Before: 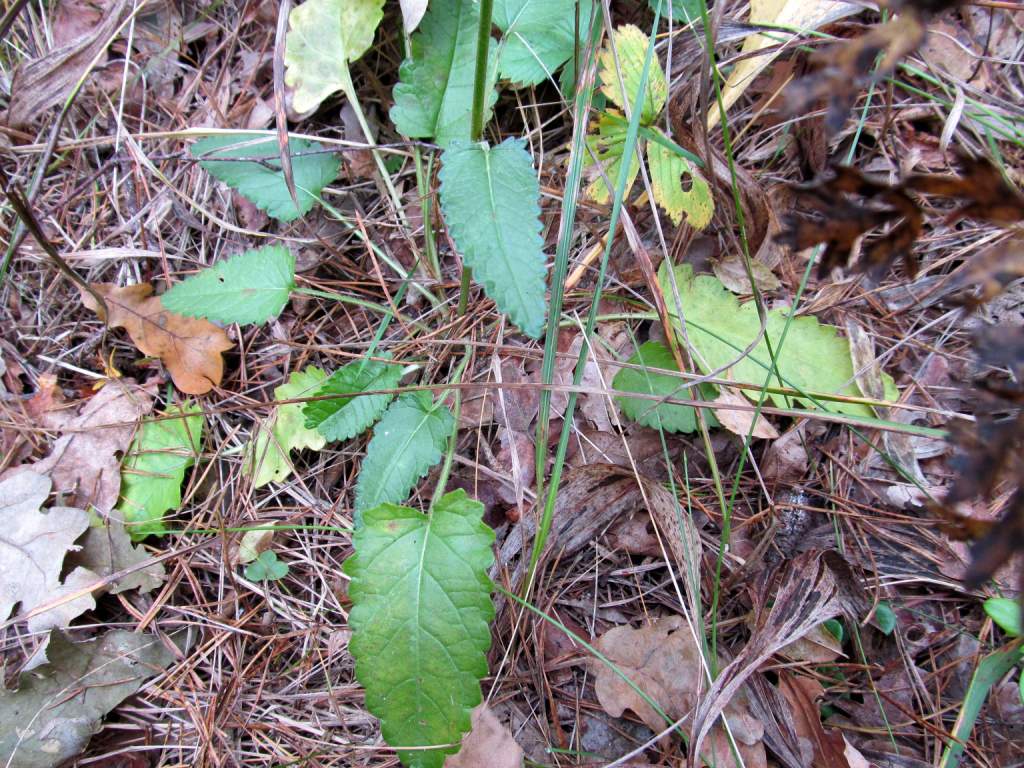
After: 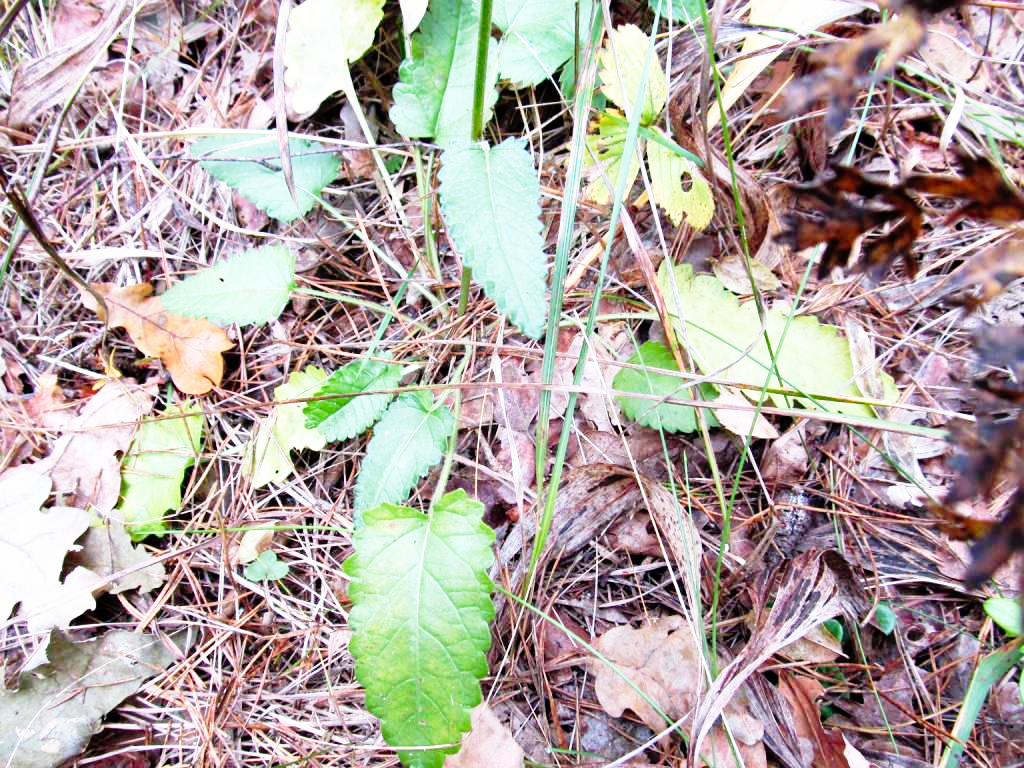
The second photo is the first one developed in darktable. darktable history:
white balance: emerald 1
base curve: curves: ch0 [(0, 0) (0.012, 0.01) (0.073, 0.168) (0.31, 0.711) (0.645, 0.957) (1, 1)], preserve colors none
